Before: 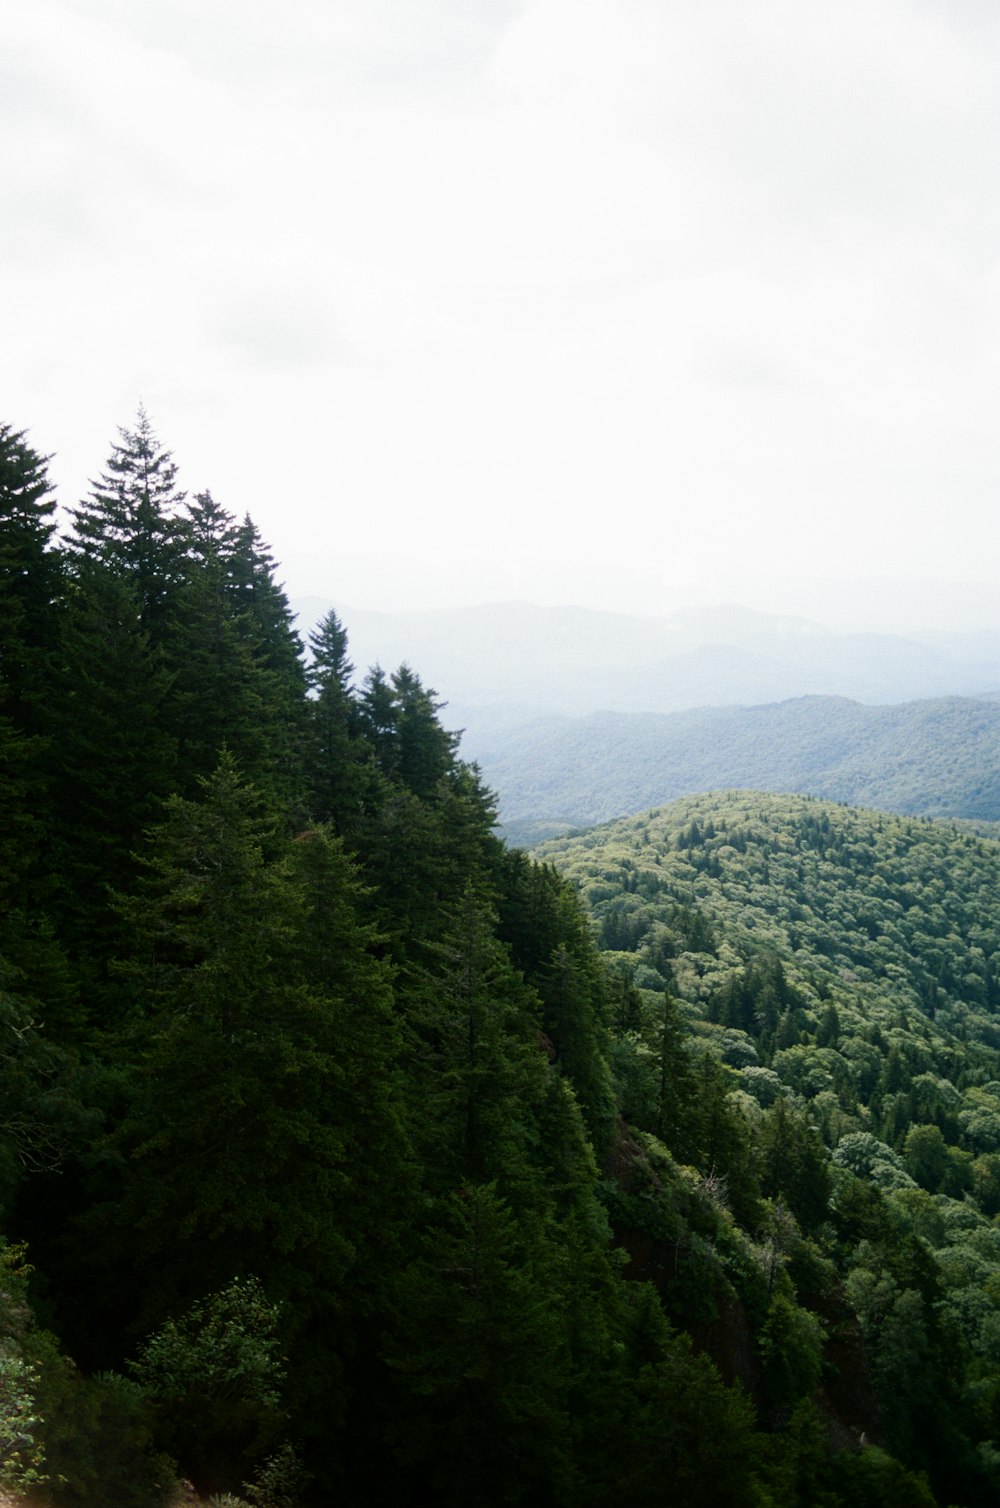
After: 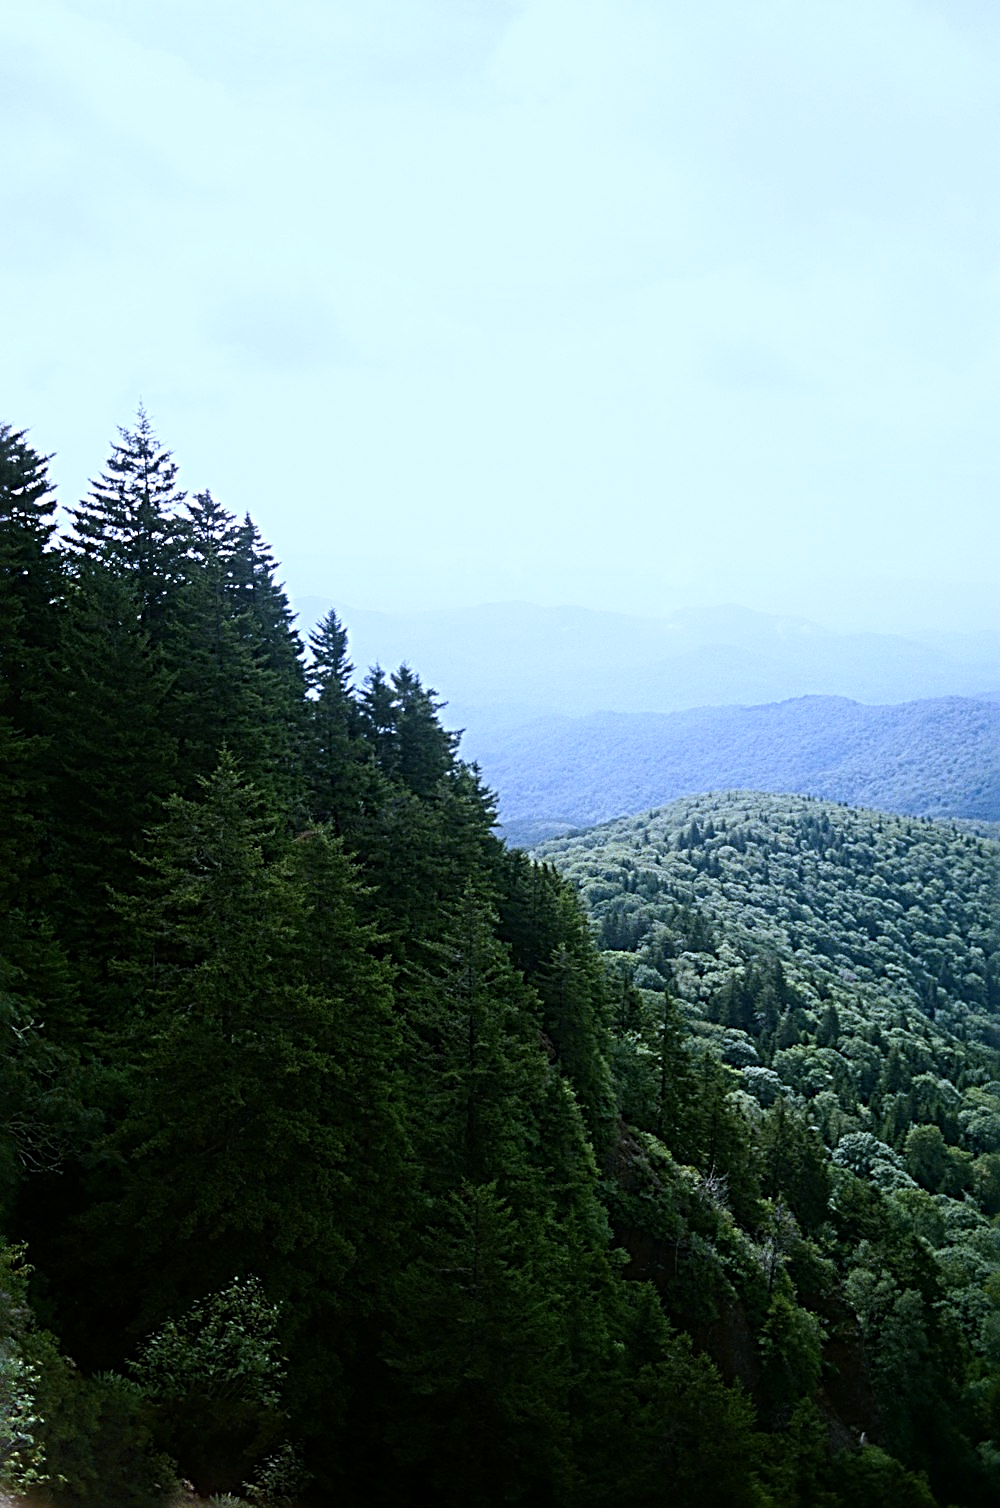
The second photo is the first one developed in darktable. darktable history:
white balance: red 0.871, blue 1.249
sharpen: radius 3.69, amount 0.928
